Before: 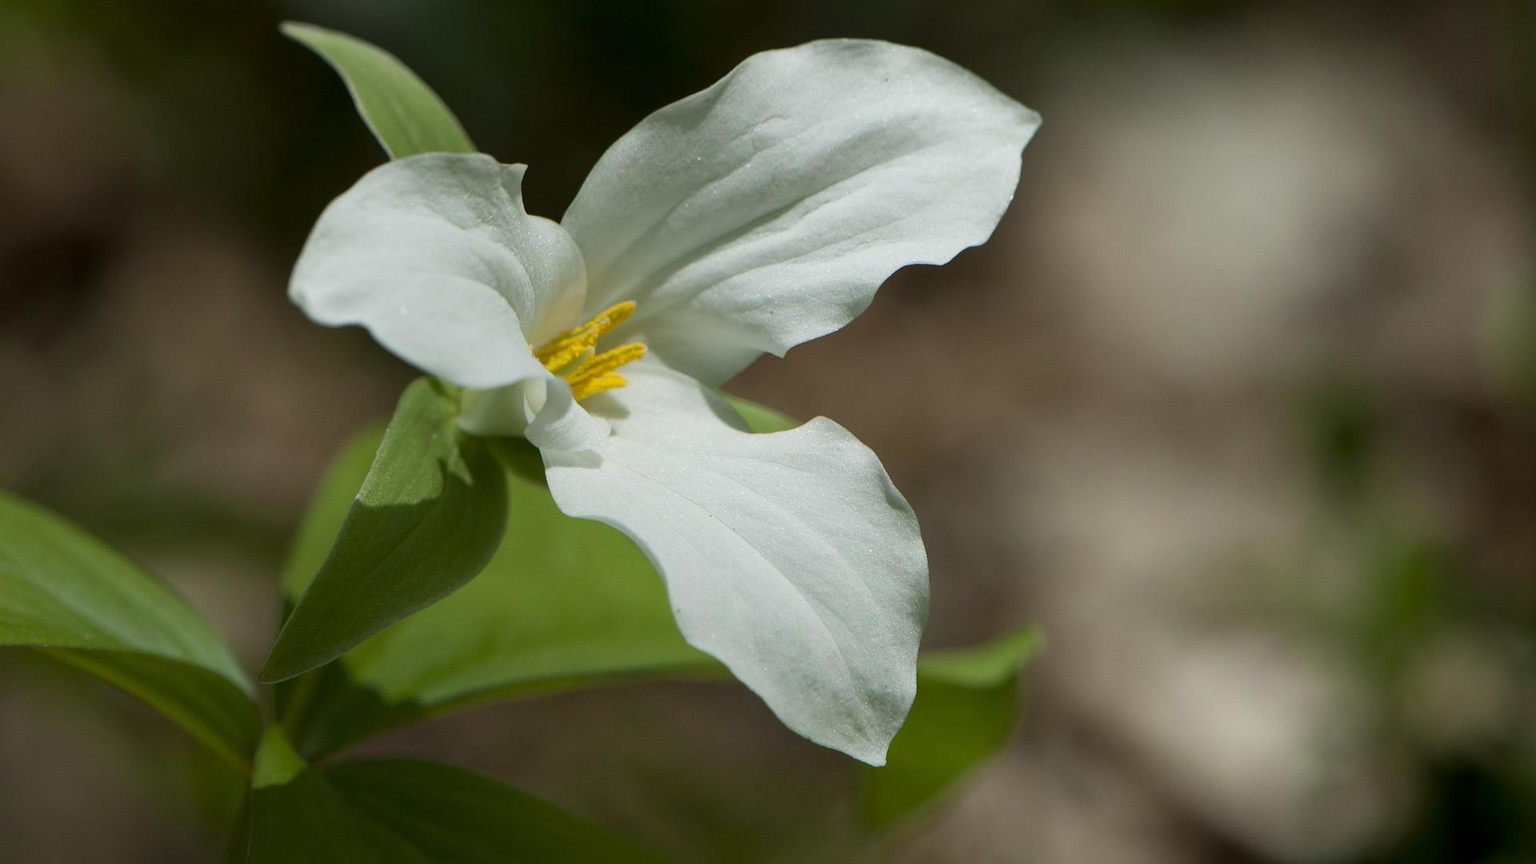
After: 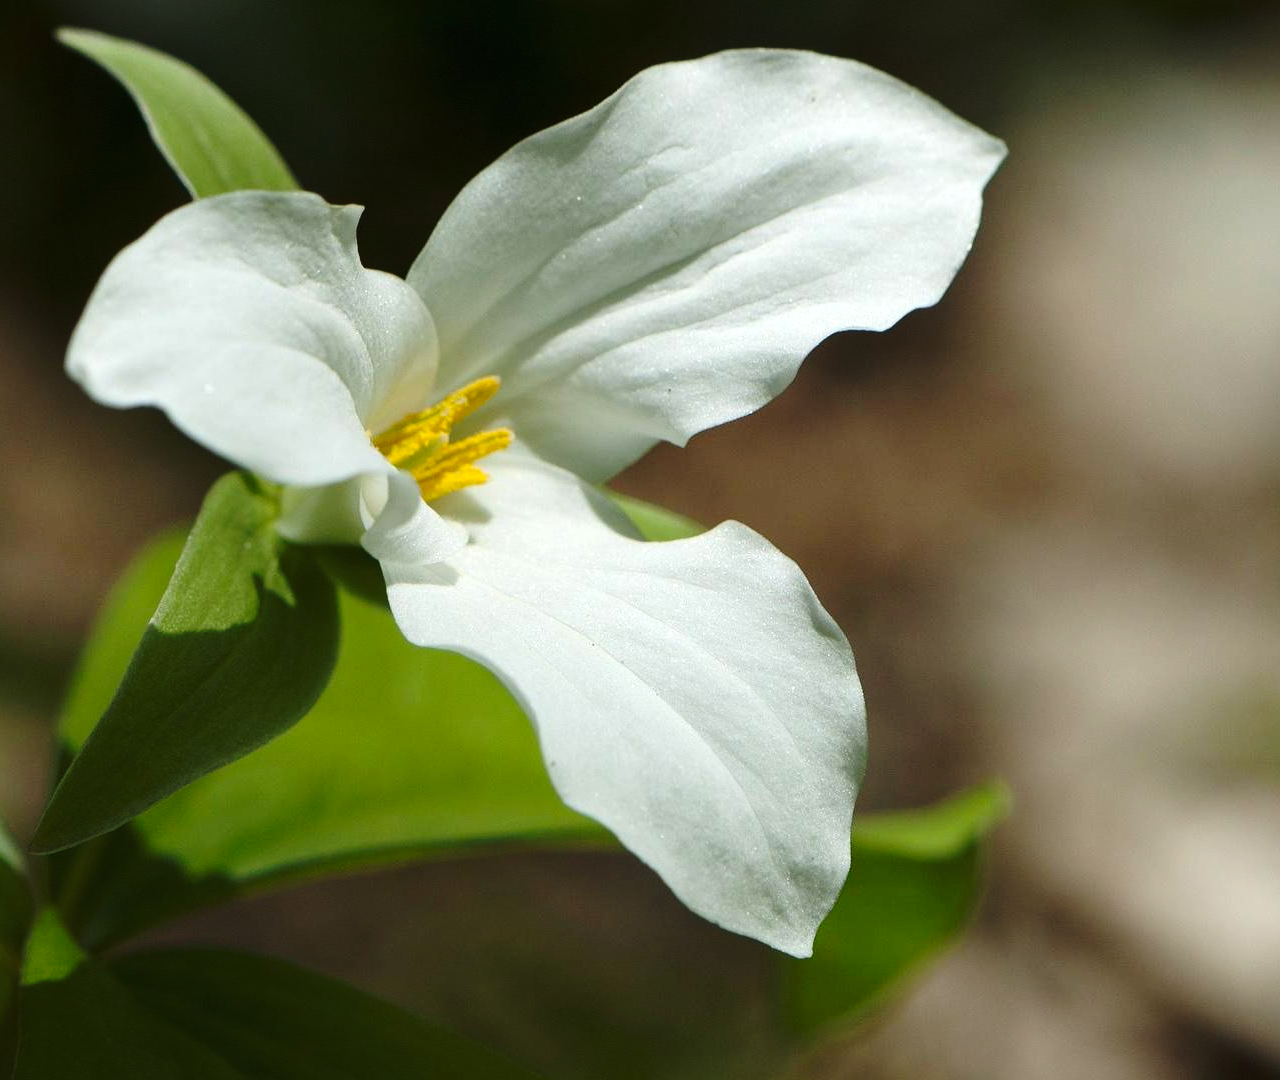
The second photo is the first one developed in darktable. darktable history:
base curve: curves: ch0 [(0, 0) (0.073, 0.04) (0.157, 0.139) (0.492, 0.492) (0.758, 0.758) (1, 1)], preserve colors none
exposure: black level correction 0, exposure 0.499 EV, compensate highlight preservation false
crop and rotate: left 15.369%, right 17.918%
